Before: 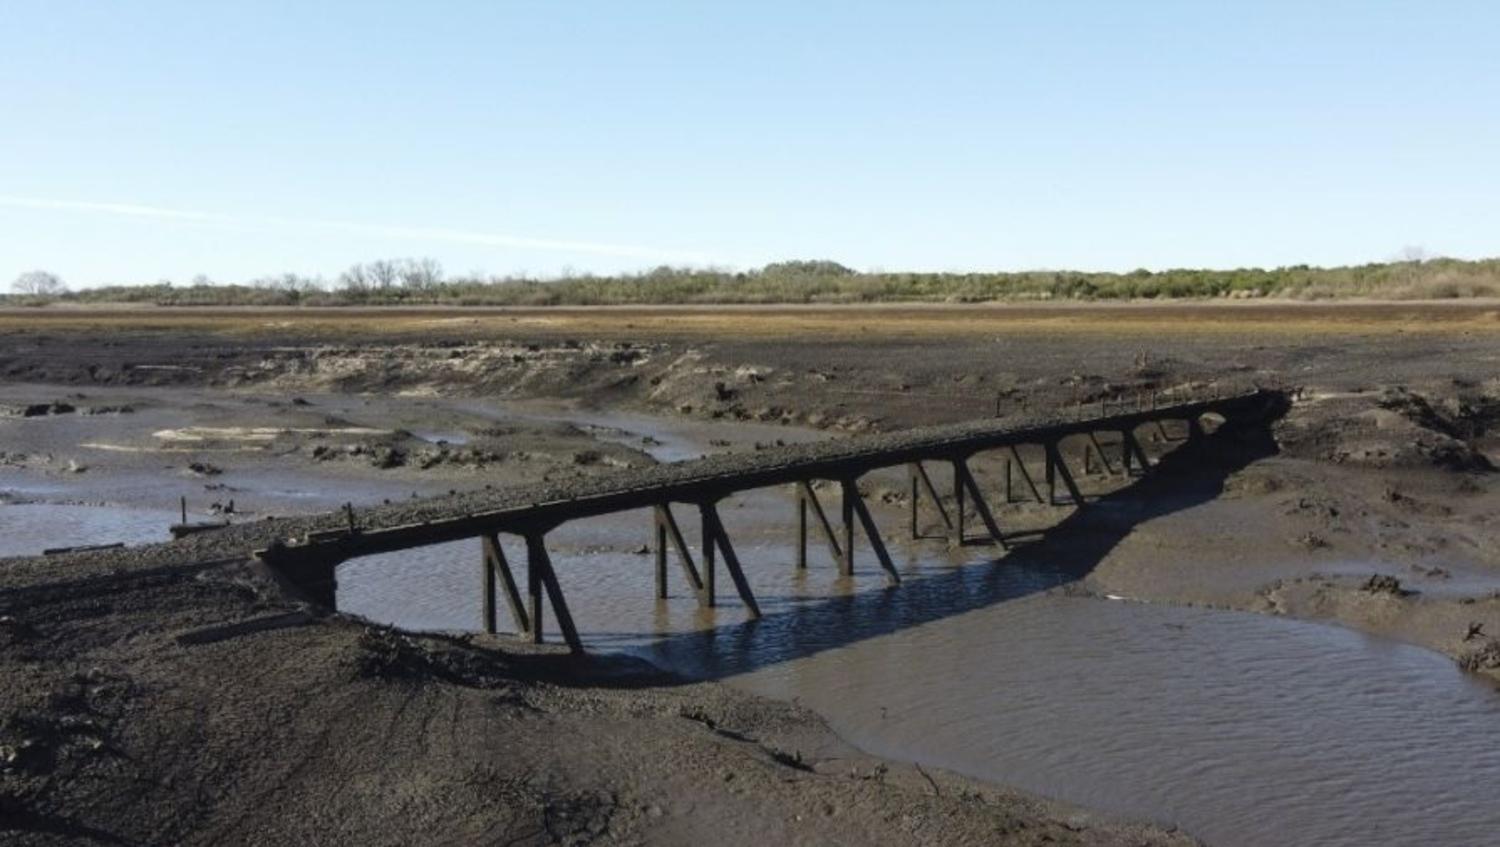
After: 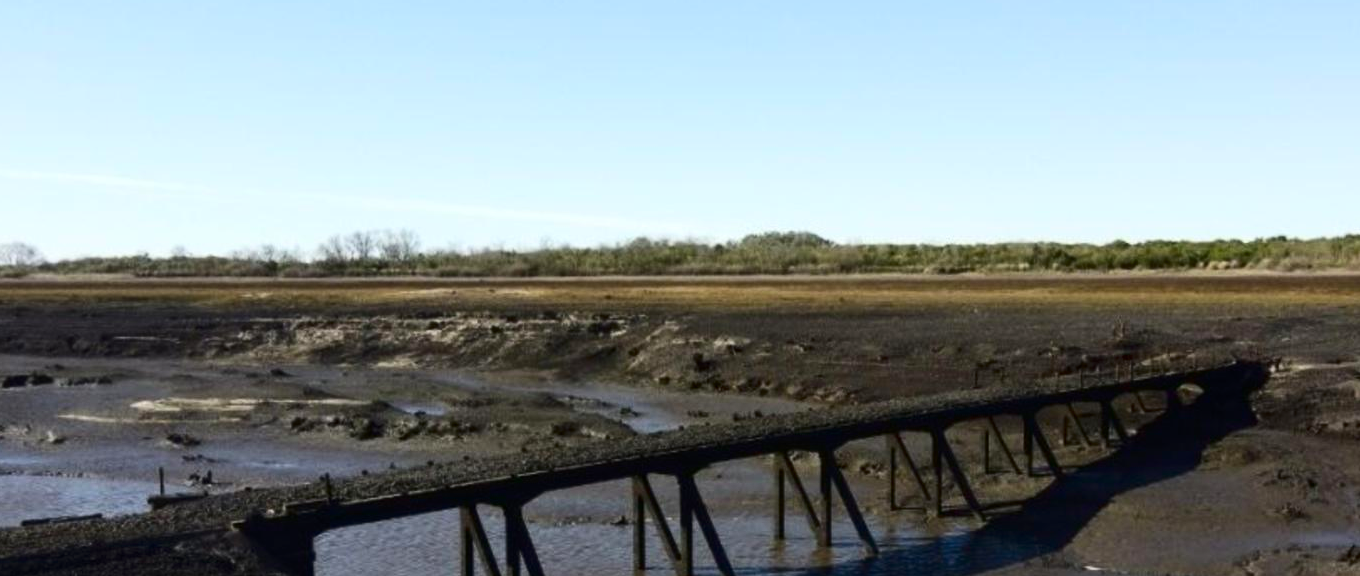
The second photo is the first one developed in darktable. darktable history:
crop: left 1.509%, top 3.452%, right 7.696%, bottom 28.452%
contrast brightness saturation: contrast 0.19, brightness -0.11, saturation 0.21
tone equalizer: on, module defaults
